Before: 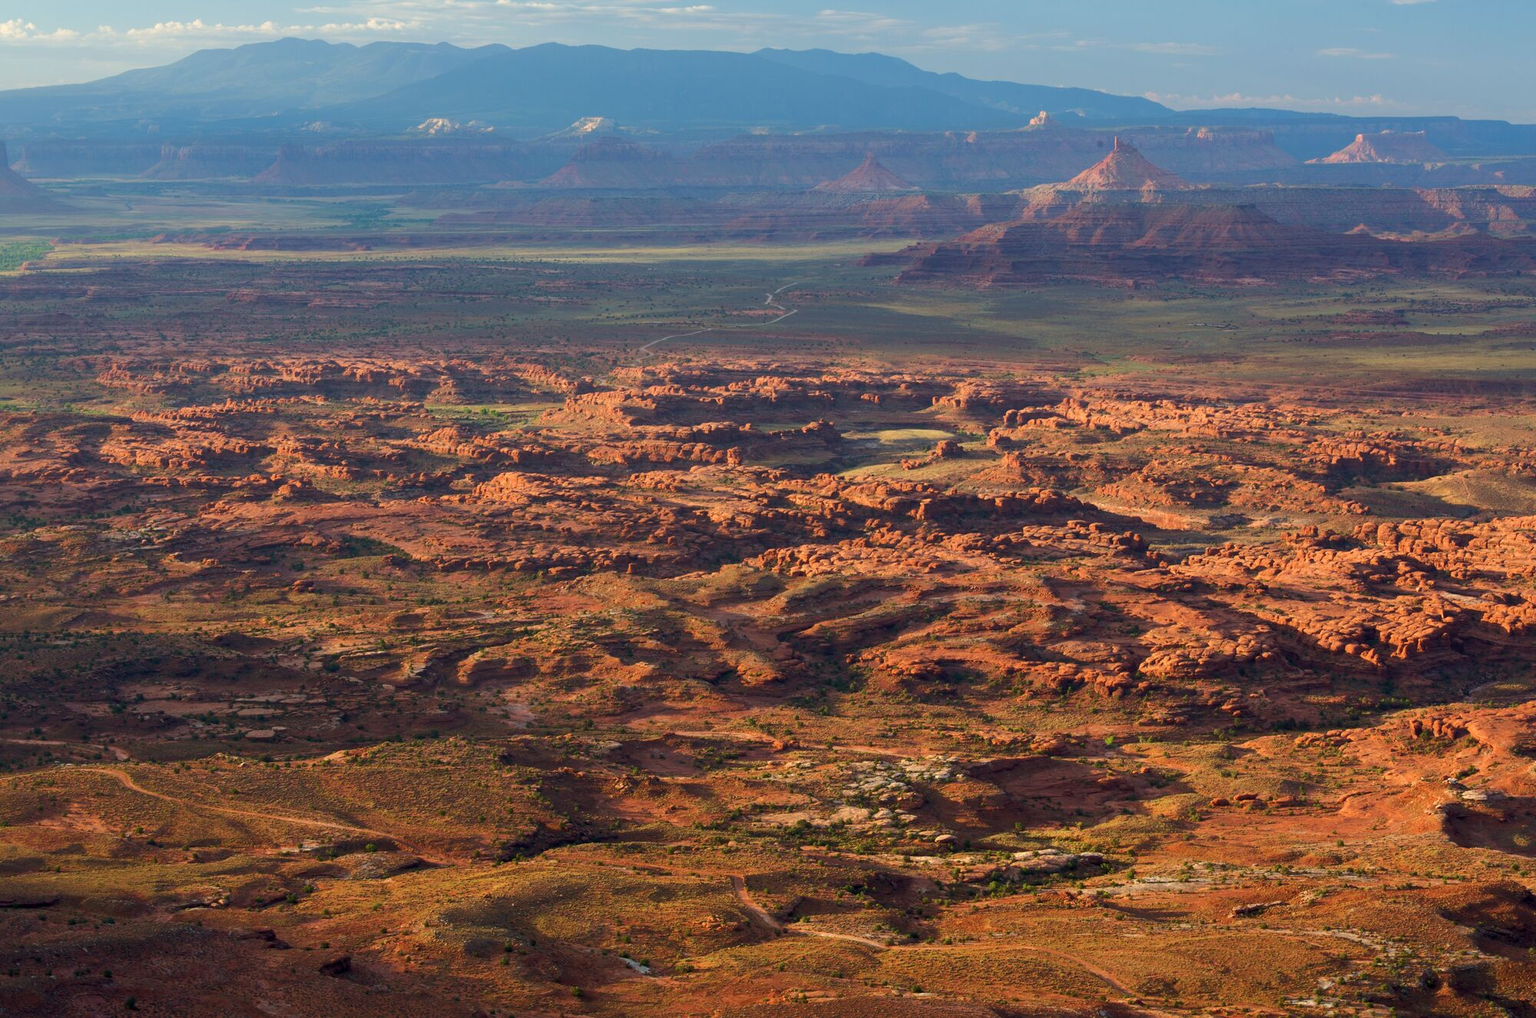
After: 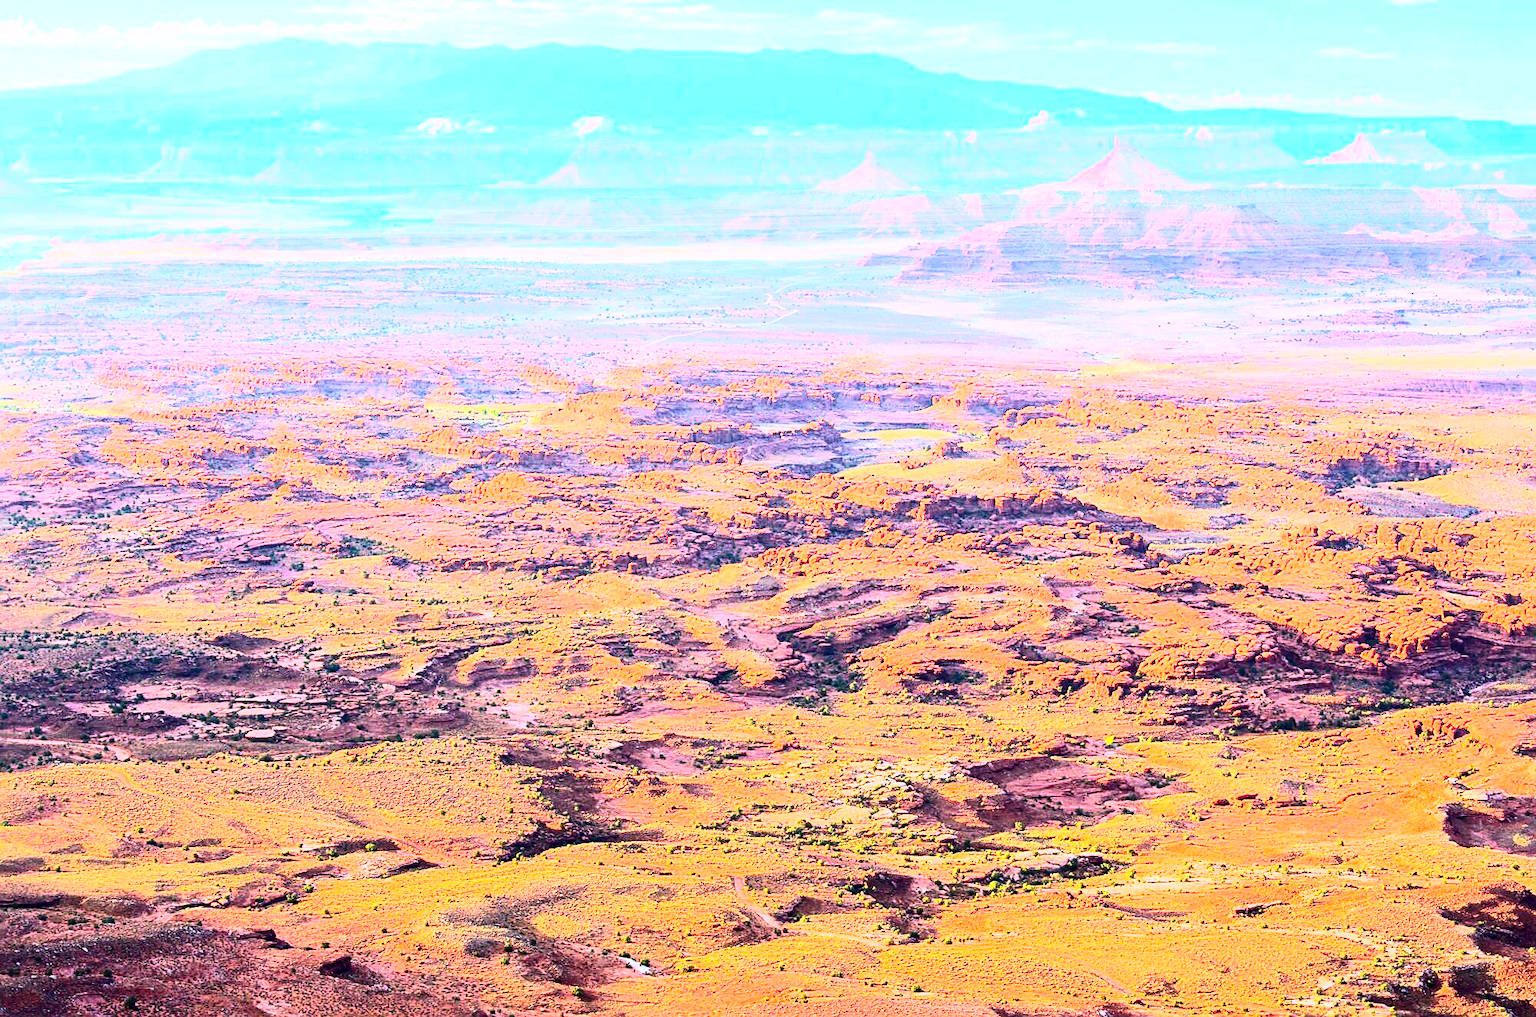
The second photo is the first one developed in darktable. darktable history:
base curve: curves: ch0 [(0, 0) (0.018, 0.026) (0.143, 0.37) (0.33, 0.731) (0.458, 0.853) (0.735, 0.965) (0.905, 0.986) (1, 1)]
sharpen: on, module defaults
white balance: red 1.042, blue 1.17
contrast brightness saturation: contrast 0.4, brightness 0.05, saturation 0.25
exposure: black level correction 0, exposure 1.3 EV, compensate exposure bias true, compensate highlight preservation false
